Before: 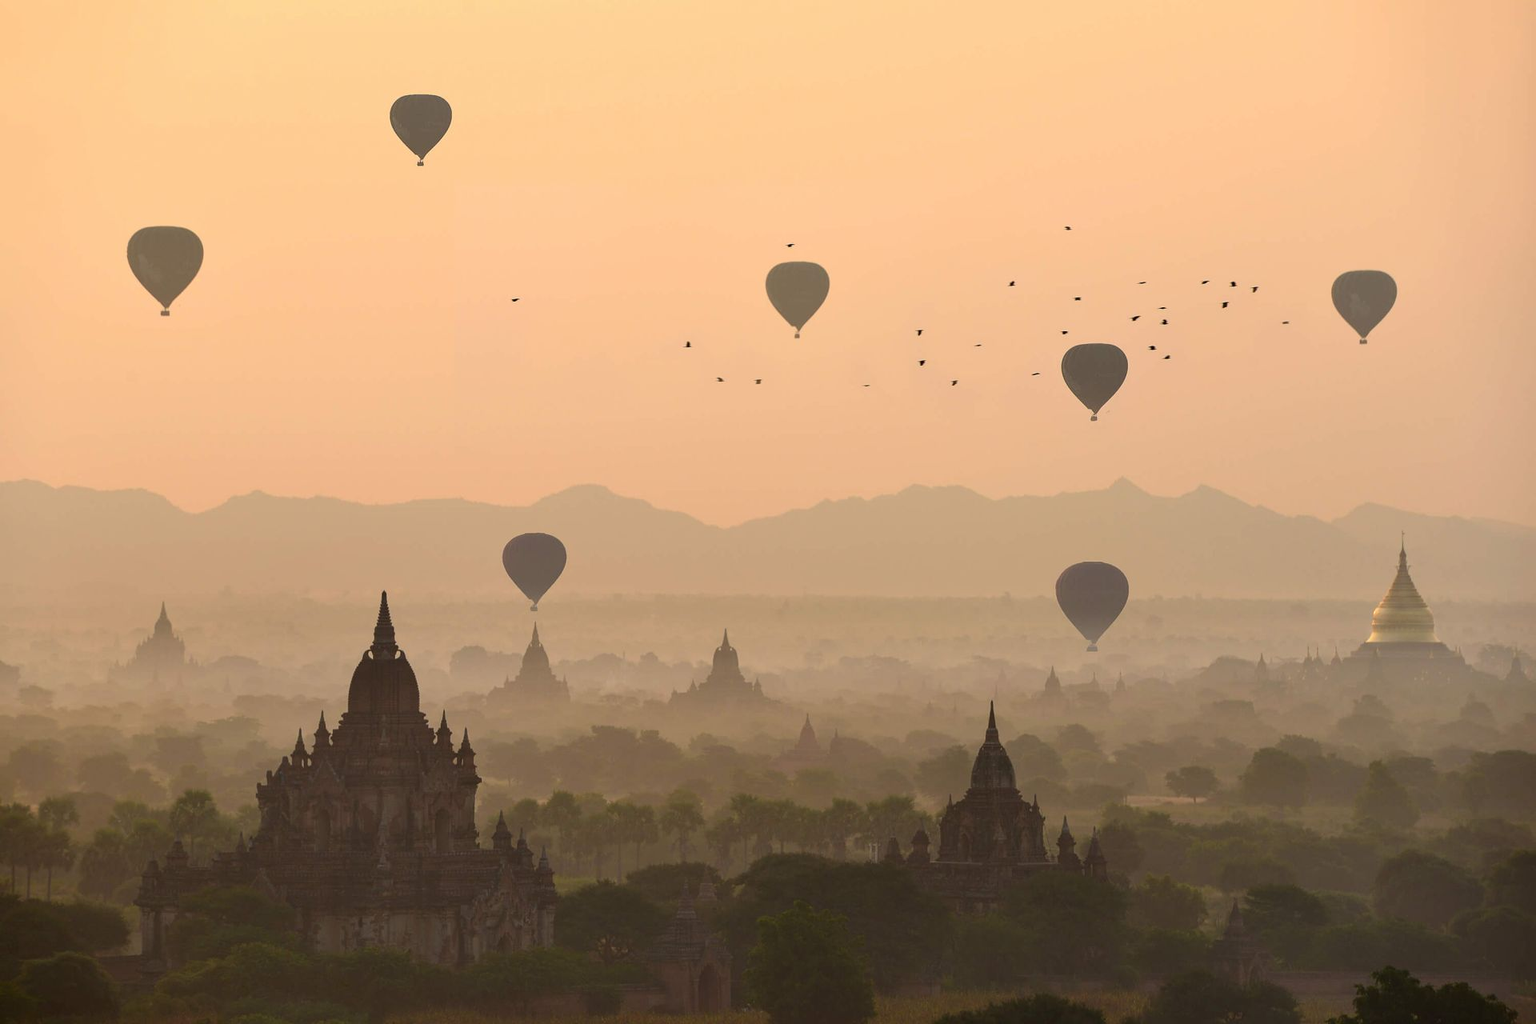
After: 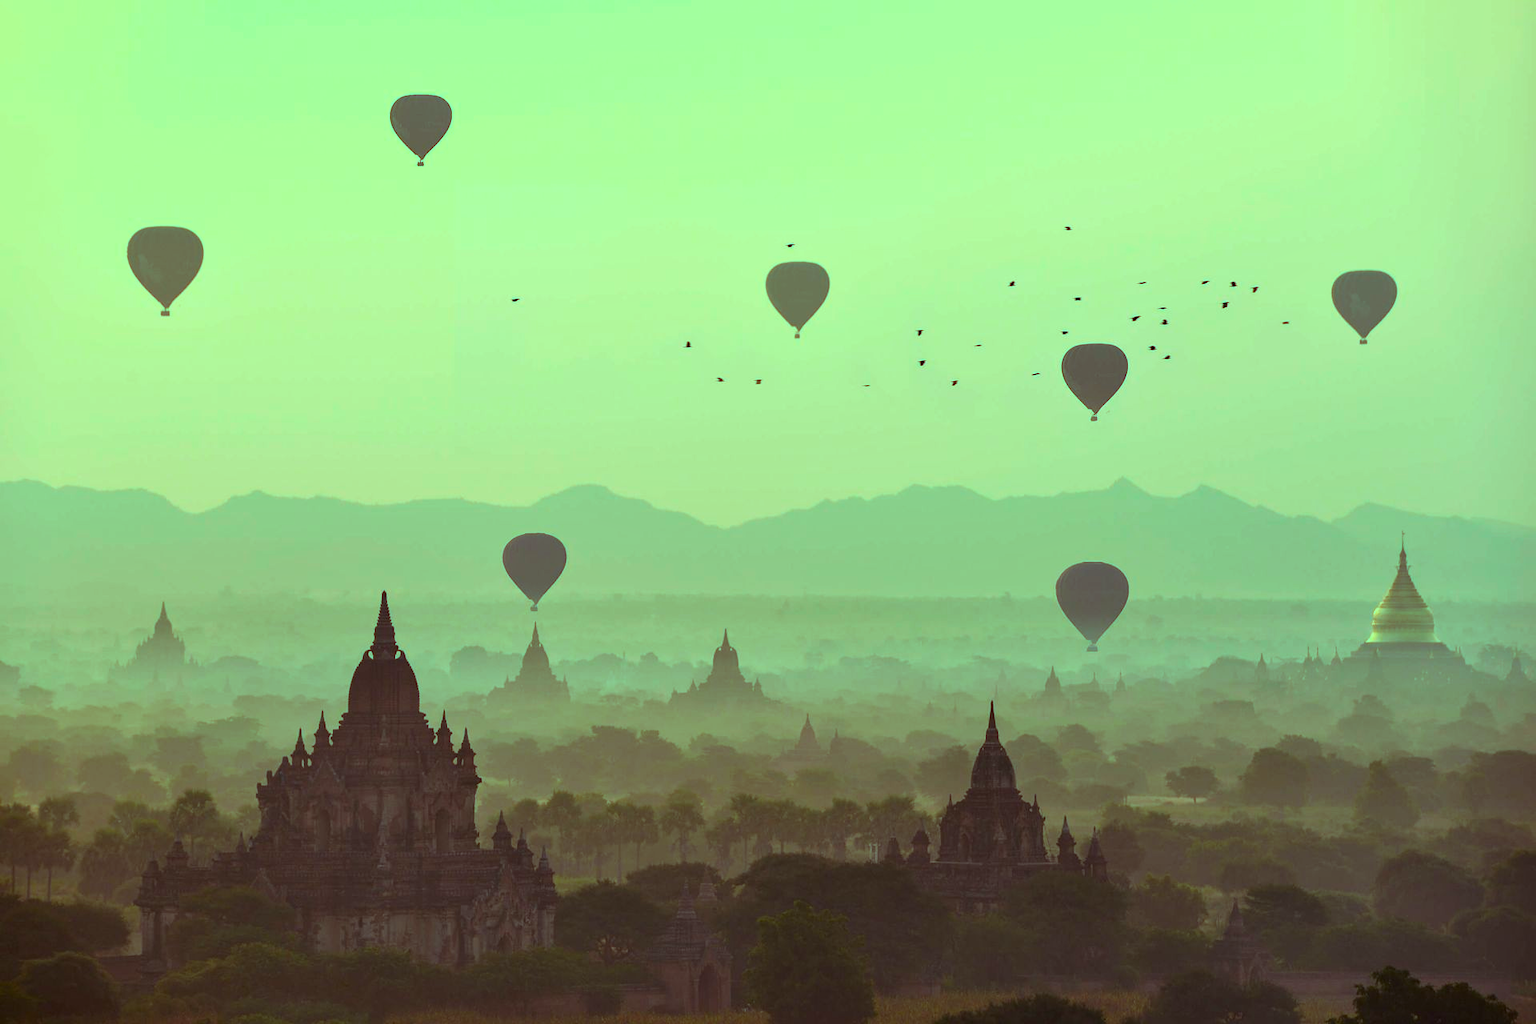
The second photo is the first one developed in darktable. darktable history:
color balance rgb: shadows lift › luminance 0.49%, shadows lift › chroma 6.83%, shadows lift › hue 300.29°, power › hue 208.98°, highlights gain › luminance 20.24%, highlights gain › chroma 13.17%, highlights gain › hue 173.85°, perceptual saturation grading › global saturation 18.05%
contrast brightness saturation: contrast 0.05
local contrast: mode bilateral grid, contrast 20, coarseness 50, detail 120%, midtone range 0.2
